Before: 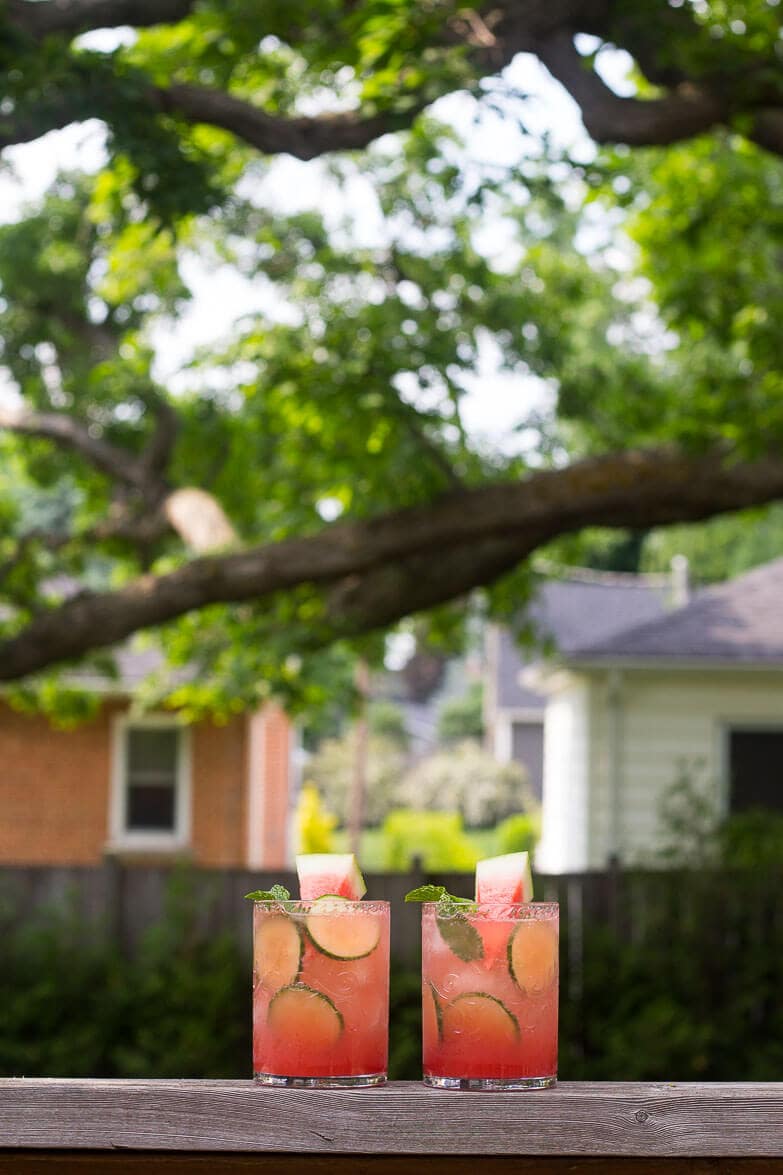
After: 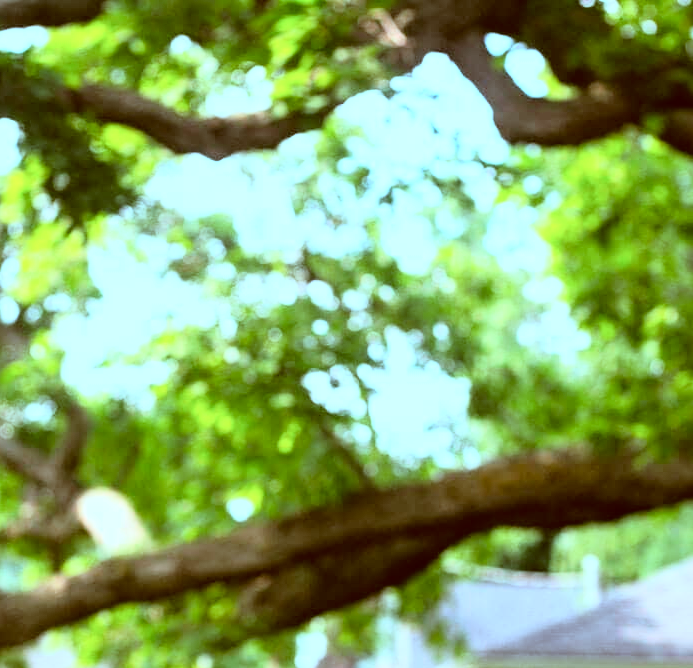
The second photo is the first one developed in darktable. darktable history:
crop and rotate: left 11.431%, bottom 43.128%
base curve: curves: ch0 [(0, 0) (0.012, 0.01) (0.073, 0.168) (0.31, 0.711) (0.645, 0.957) (1, 1)]
color correction: highlights a* -15.07, highlights b* -16.05, shadows a* 10.17, shadows b* 29.13
